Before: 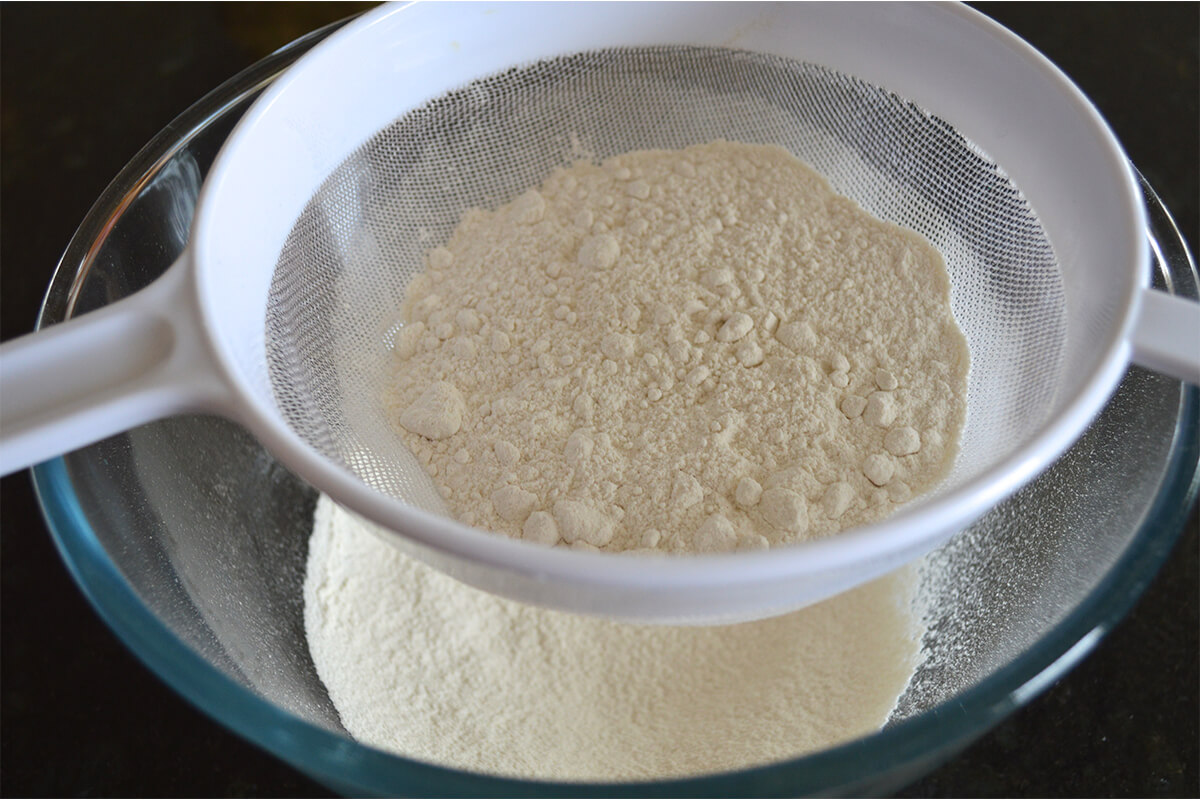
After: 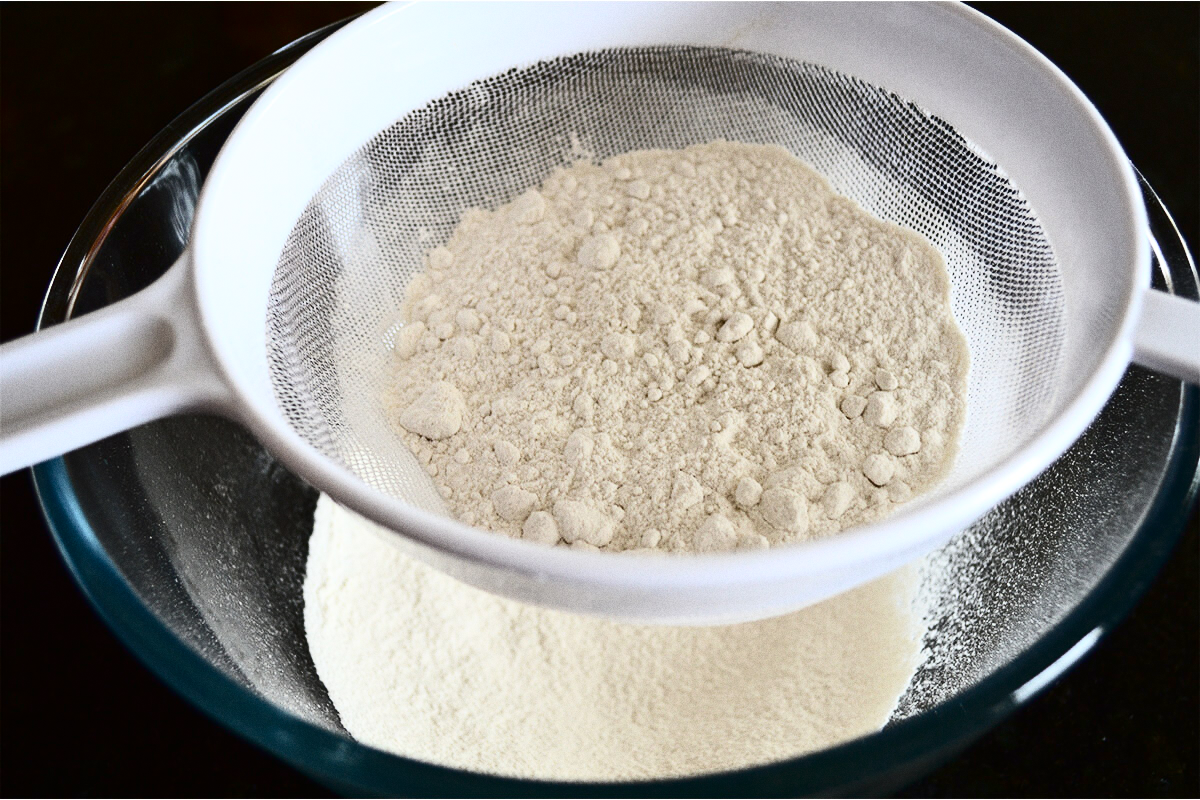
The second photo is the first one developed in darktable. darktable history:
grain: coarseness 0.09 ISO
exposure: compensate highlight preservation false
contrast brightness saturation: contrast 0.5, saturation -0.1
